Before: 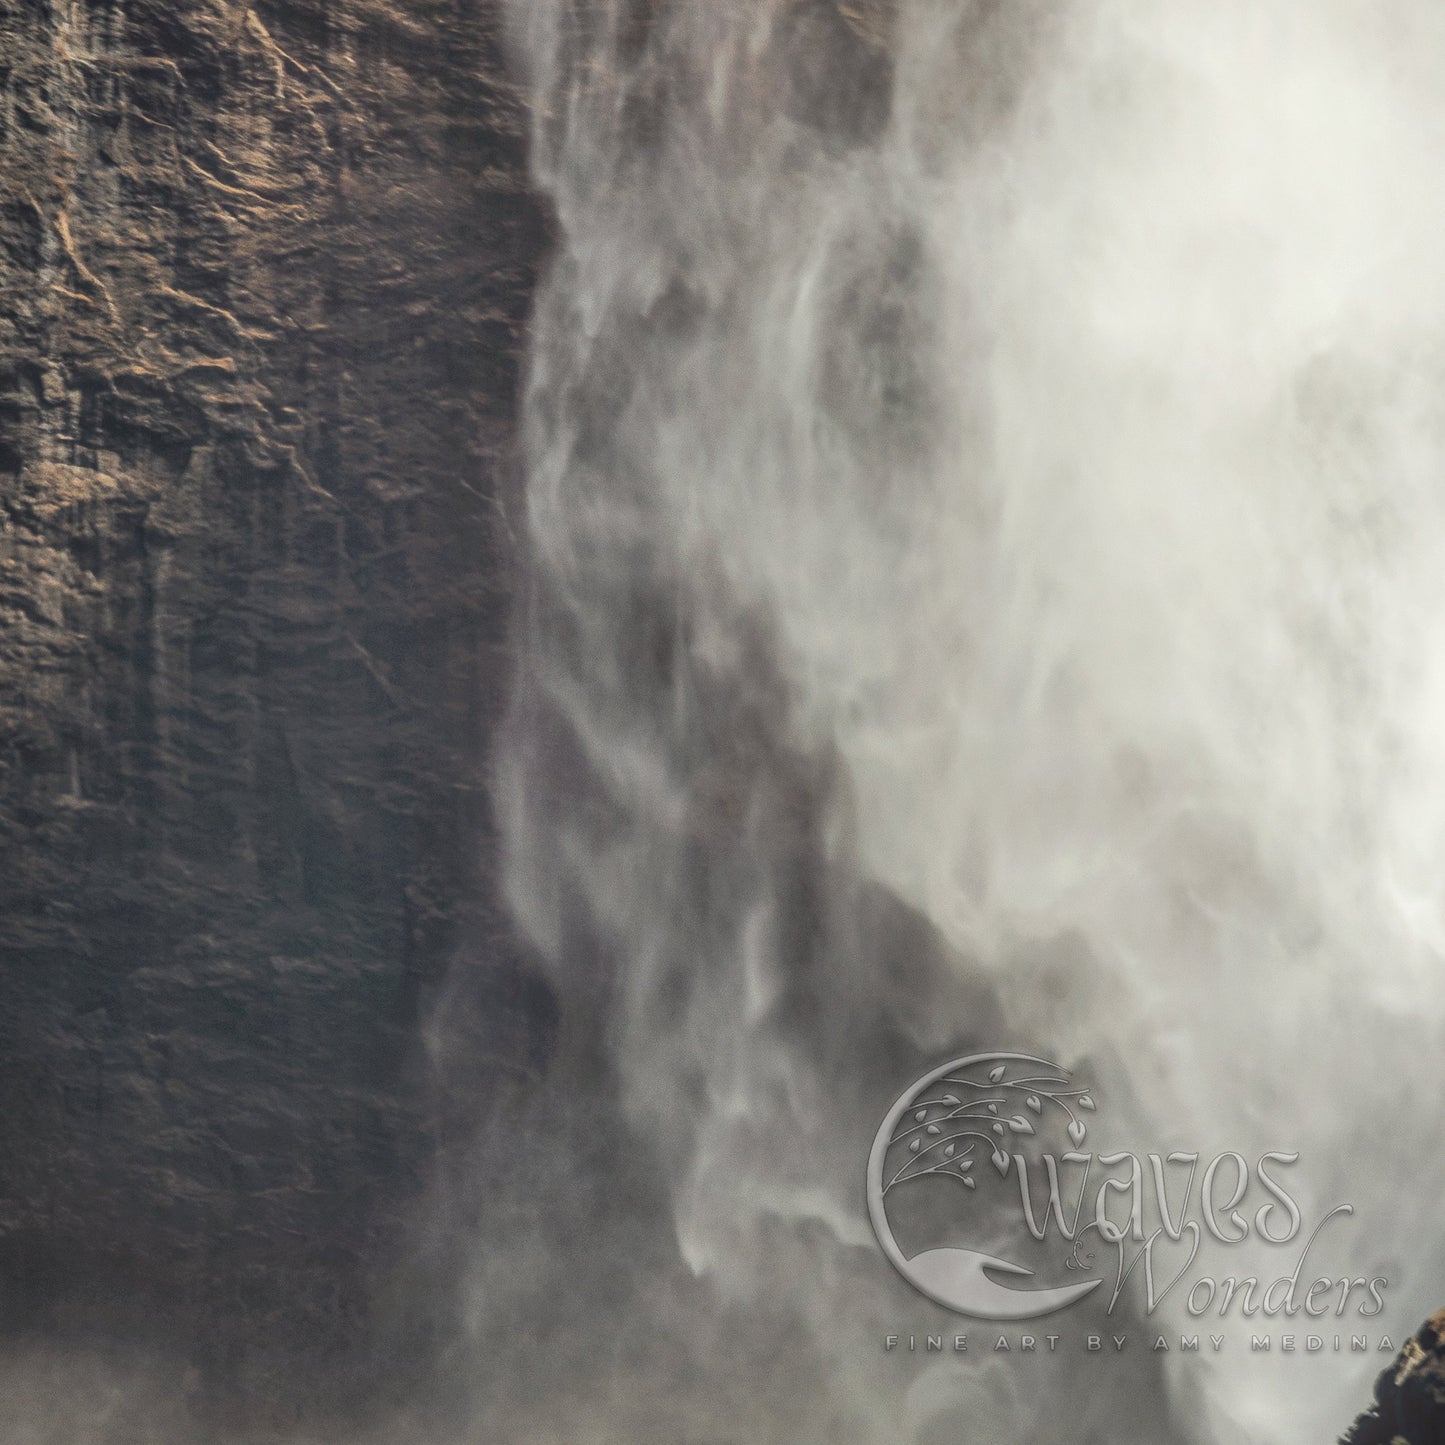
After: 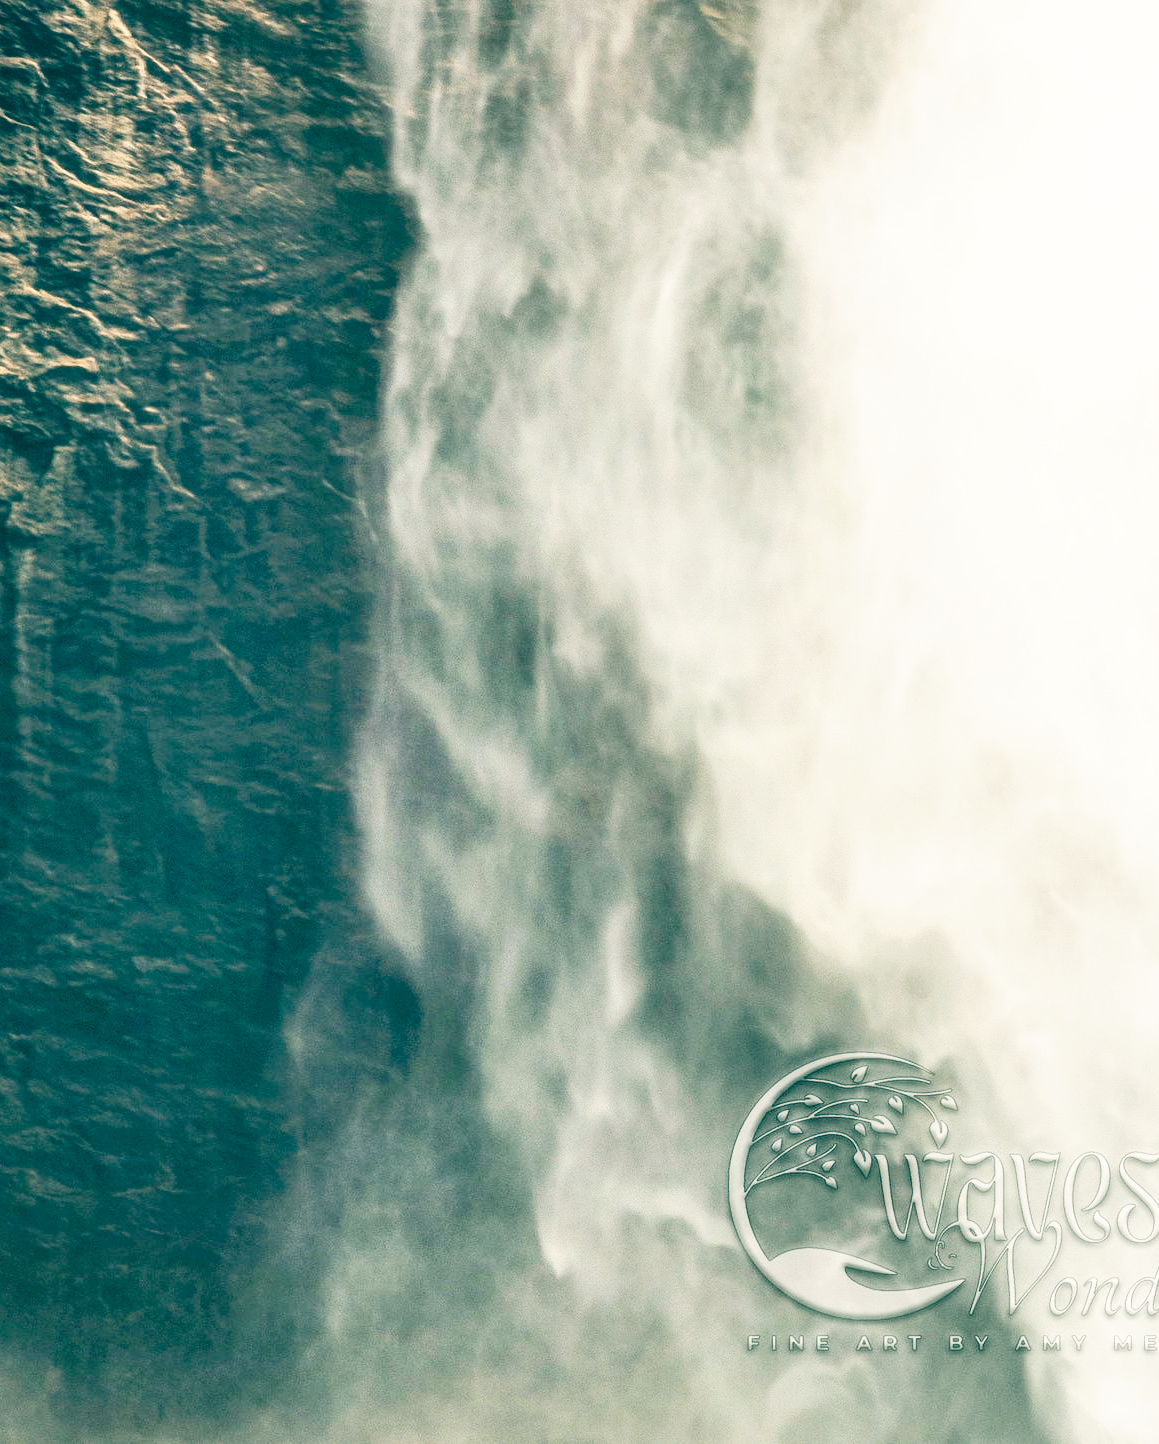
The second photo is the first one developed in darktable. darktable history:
crop and rotate: left 9.597%, right 10.195%
color balance: lift [1.005, 0.99, 1.007, 1.01], gamma [1, 0.979, 1.011, 1.021], gain [0.923, 1.098, 1.025, 0.902], input saturation 90.45%, contrast 7.73%, output saturation 105.91%
base curve: curves: ch0 [(0, 0) (0.007, 0.004) (0.027, 0.03) (0.046, 0.07) (0.207, 0.54) (0.442, 0.872) (0.673, 0.972) (1, 1)], preserve colors none
